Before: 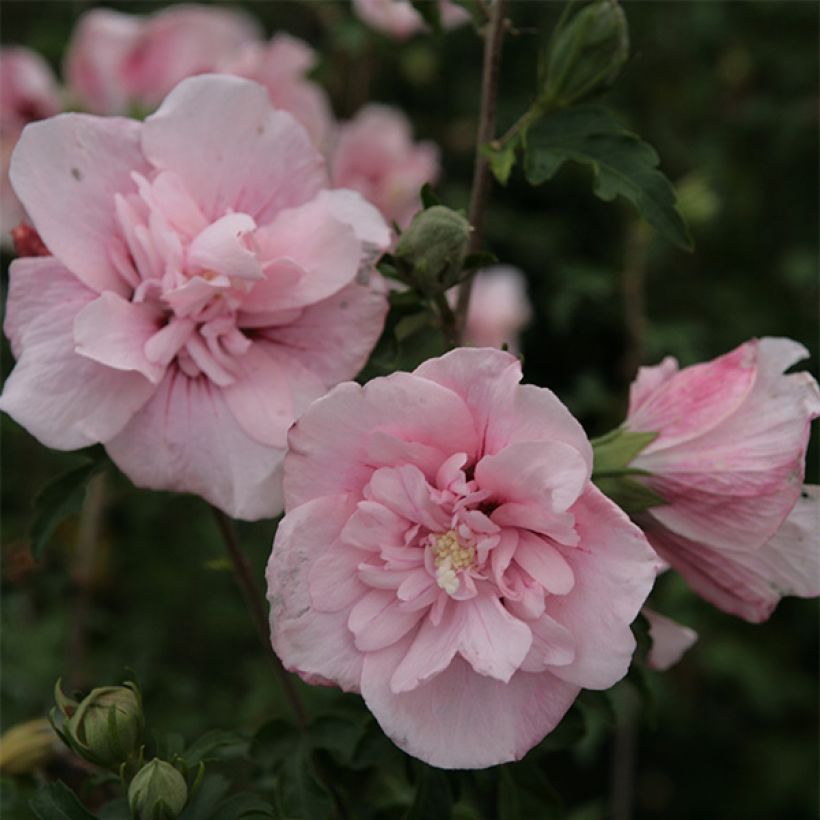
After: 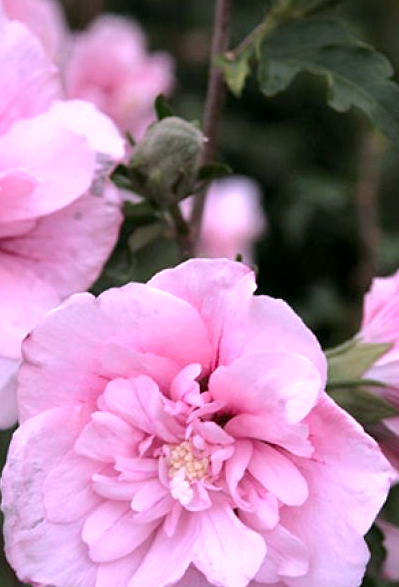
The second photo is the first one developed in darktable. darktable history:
crop: left 32.535%, top 10.973%, right 18.749%, bottom 17.383%
exposure: black level correction 0.001, exposure 1.117 EV, compensate exposure bias true, compensate highlight preservation false
color correction: highlights a* 15.12, highlights b* -25.22
